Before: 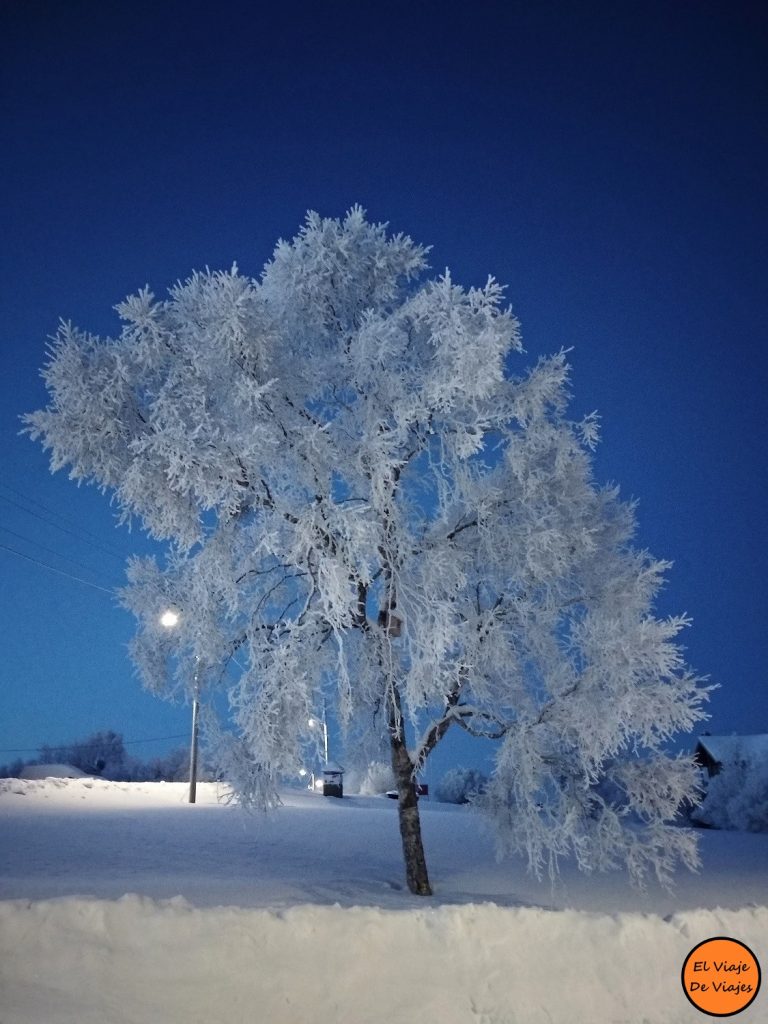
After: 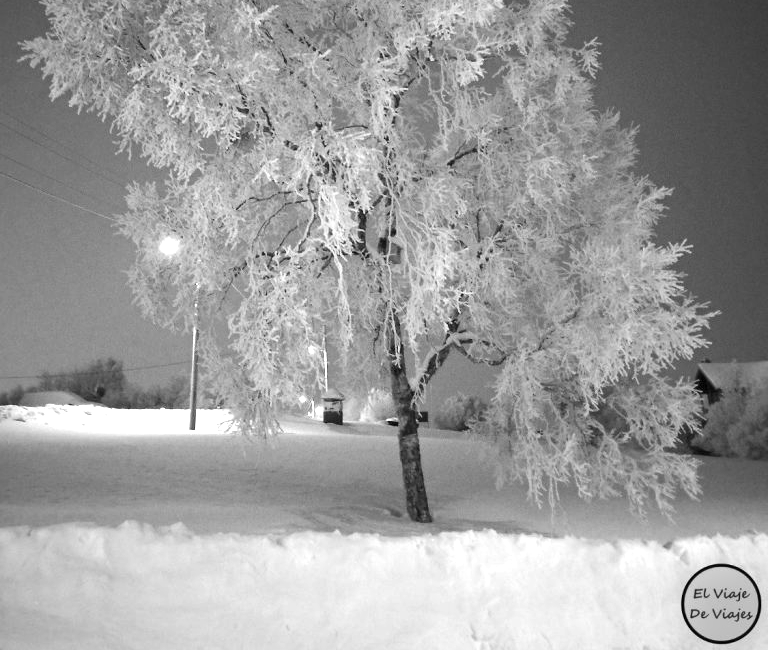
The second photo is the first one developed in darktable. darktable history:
white balance: emerald 1
monochrome: a -4.13, b 5.16, size 1
crop and rotate: top 36.435%
exposure: exposure 1 EV, compensate highlight preservation false
